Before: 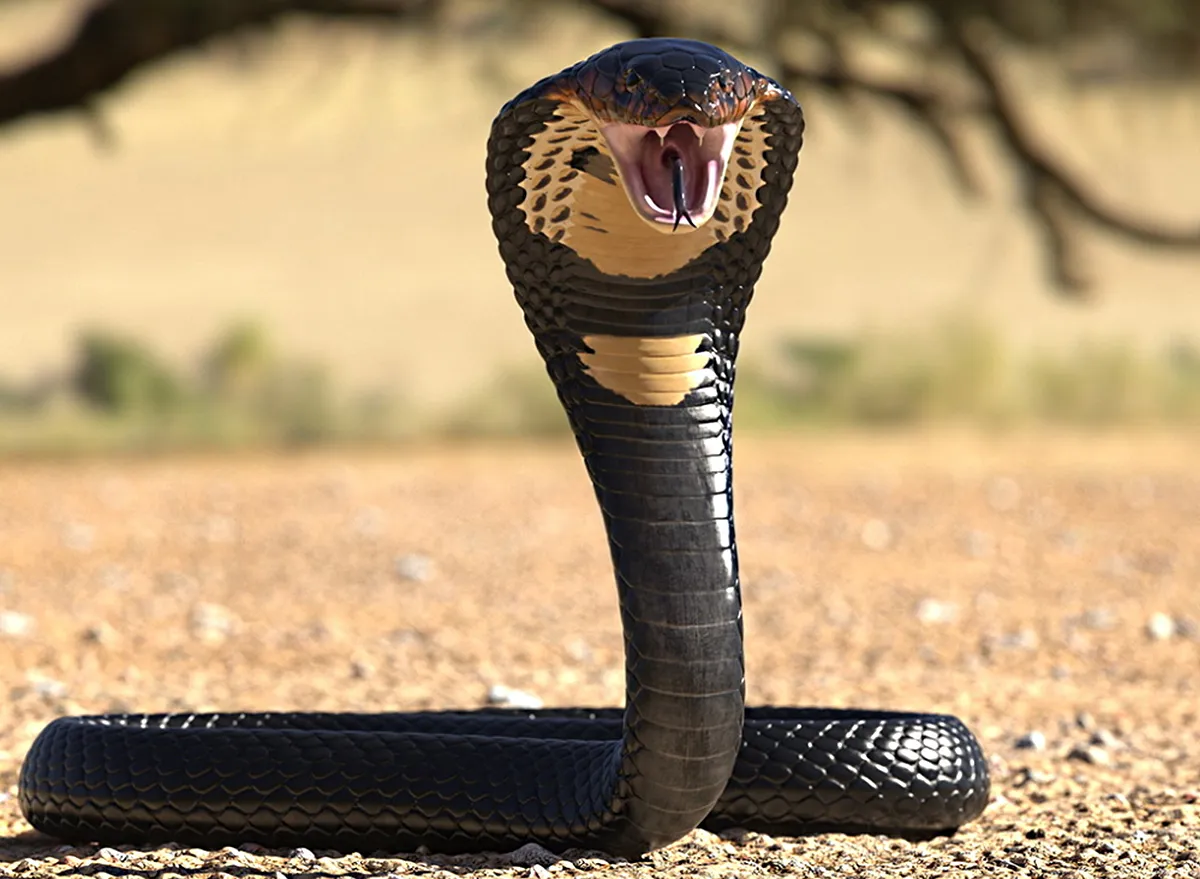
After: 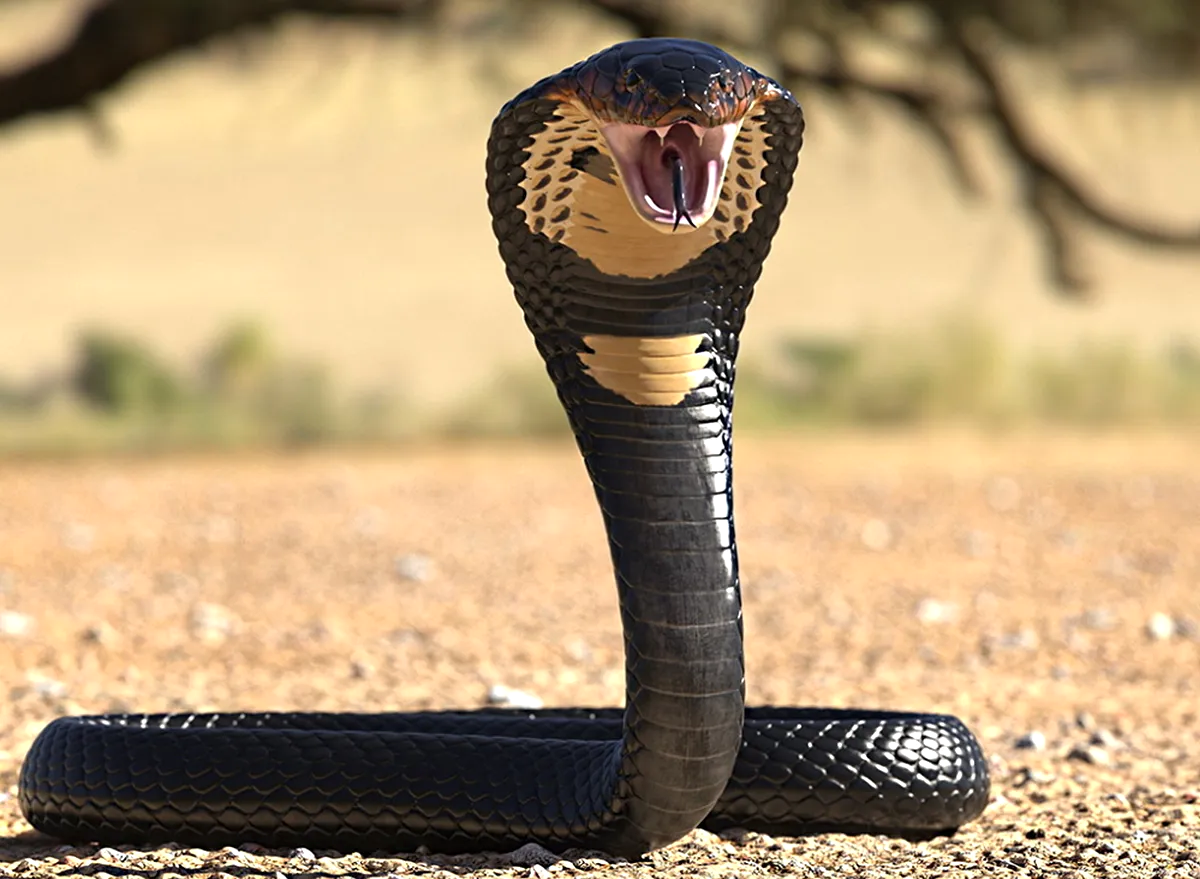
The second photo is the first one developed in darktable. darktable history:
exposure: exposure 0.075 EV, compensate exposure bias true, compensate highlight preservation false
